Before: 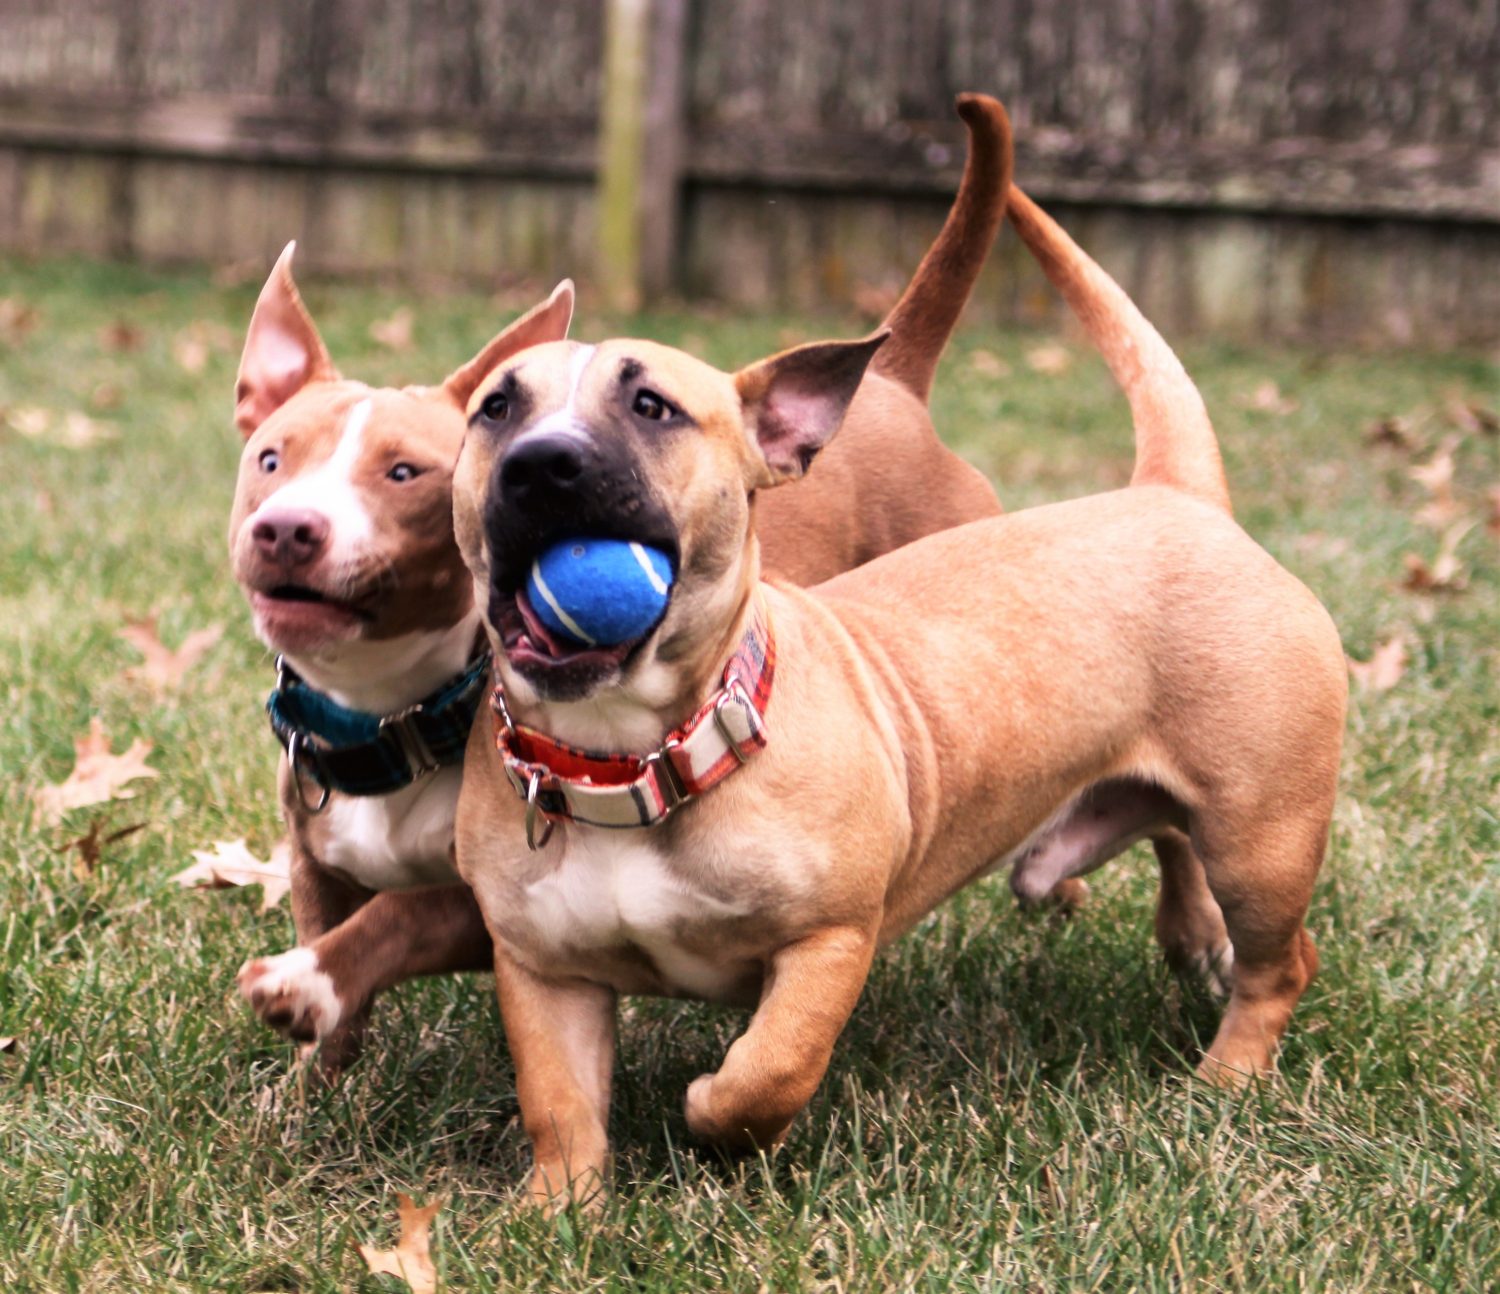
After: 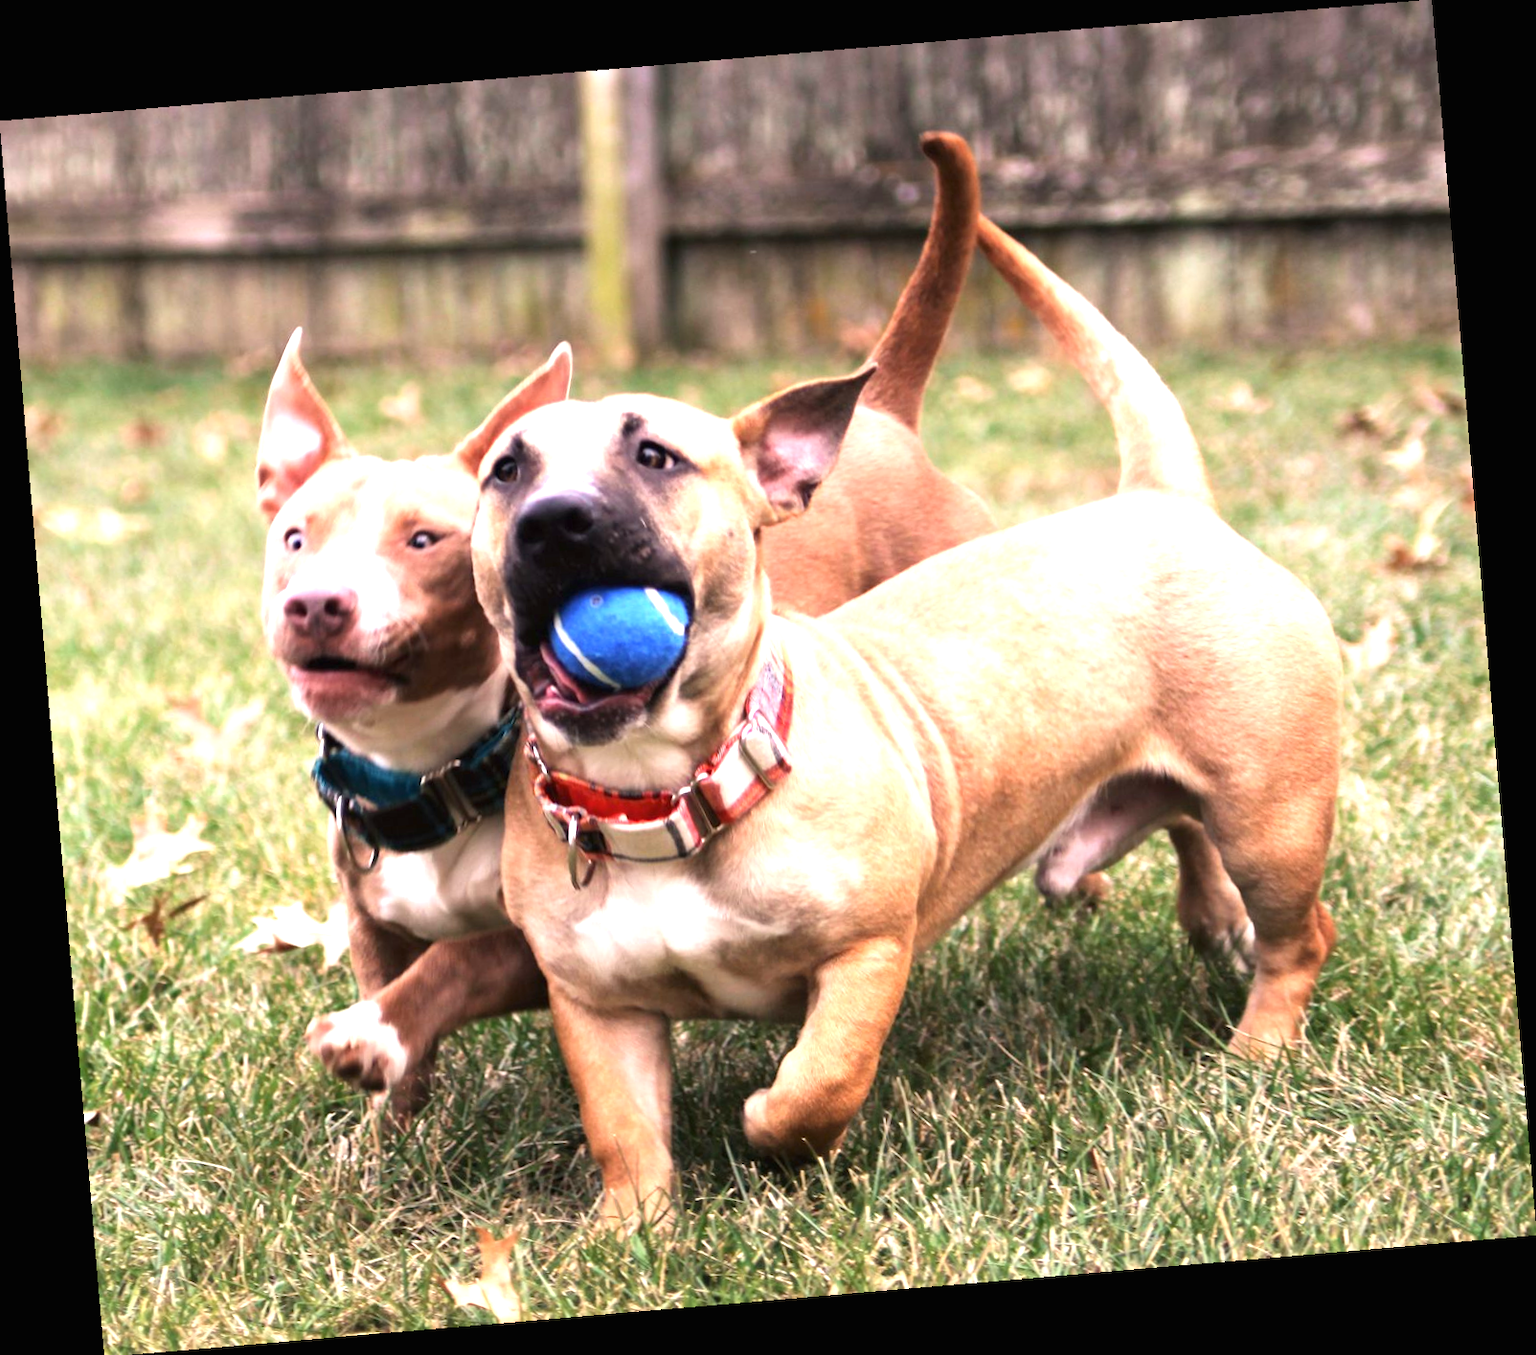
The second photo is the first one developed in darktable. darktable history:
rotate and perspective: rotation -4.86°, automatic cropping off
exposure: black level correction -0.001, exposure 0.9 EV, compensate exposure bias true, compensate highlight preservation false
